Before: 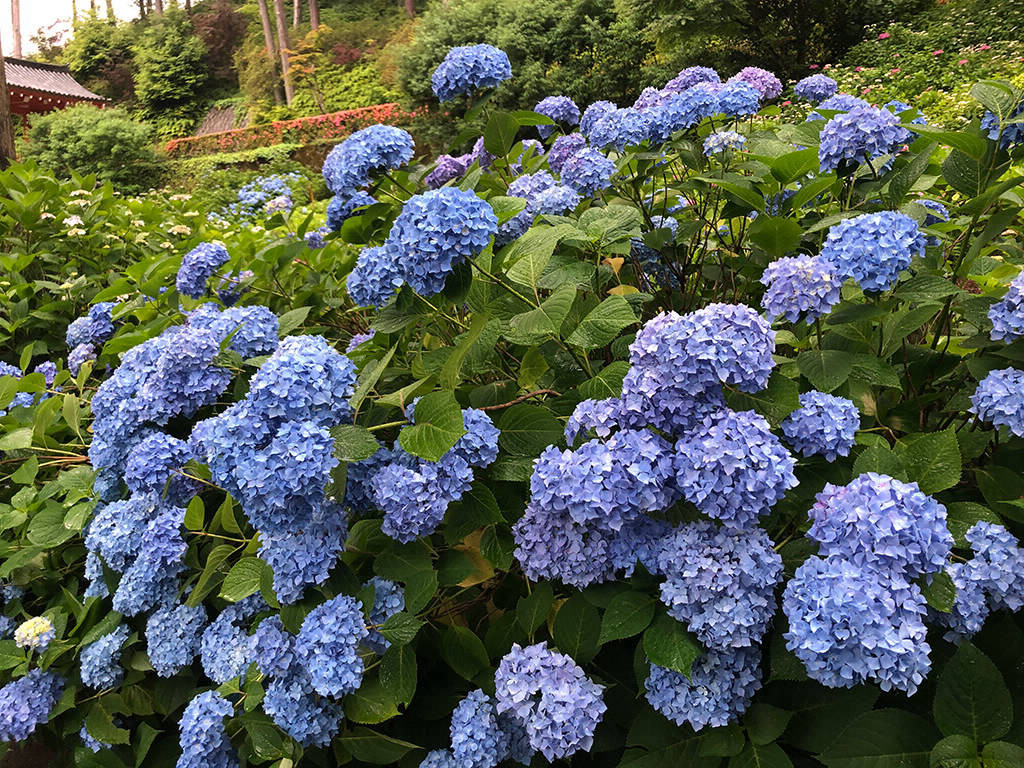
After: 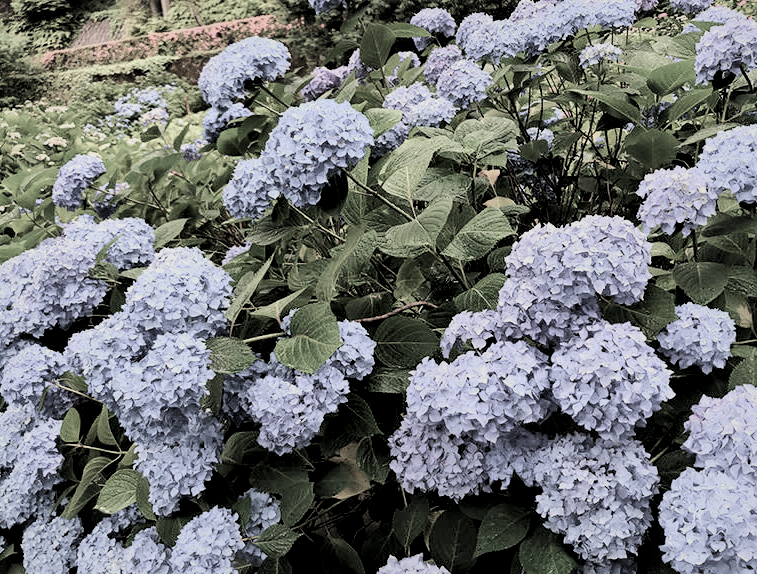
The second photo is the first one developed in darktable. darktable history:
crop and rotate: left 12.135%, top 11.462%, right 13.938%, bottom 13.668%
color balance rgb: highlights gain › chroma 0.141%, highlights gain › hue 330.89°, perceptual saturation grading › global saturation 0.411%, perceptual brilliance grading › mid-tones 9.941%, perceptual brilliance grading › shadows 15.458%, global vibrance 19.753%
filmic rgb: black relative exposure -5.08 EV, white relative exposure 3.95 EV, threshold 2.95 EV, structure ↔ texture 99.15%, hardness 2.88, contrast 1.194, highlights saturation mix -30.27%, color science v5 (2021), contrast in shadows safe, contrast in highlights safe, enable highlight reconstruction true
local contrast: mode bilateral grid, contrast 20, coarseness 50, detail 172%, midtone range 0.2
